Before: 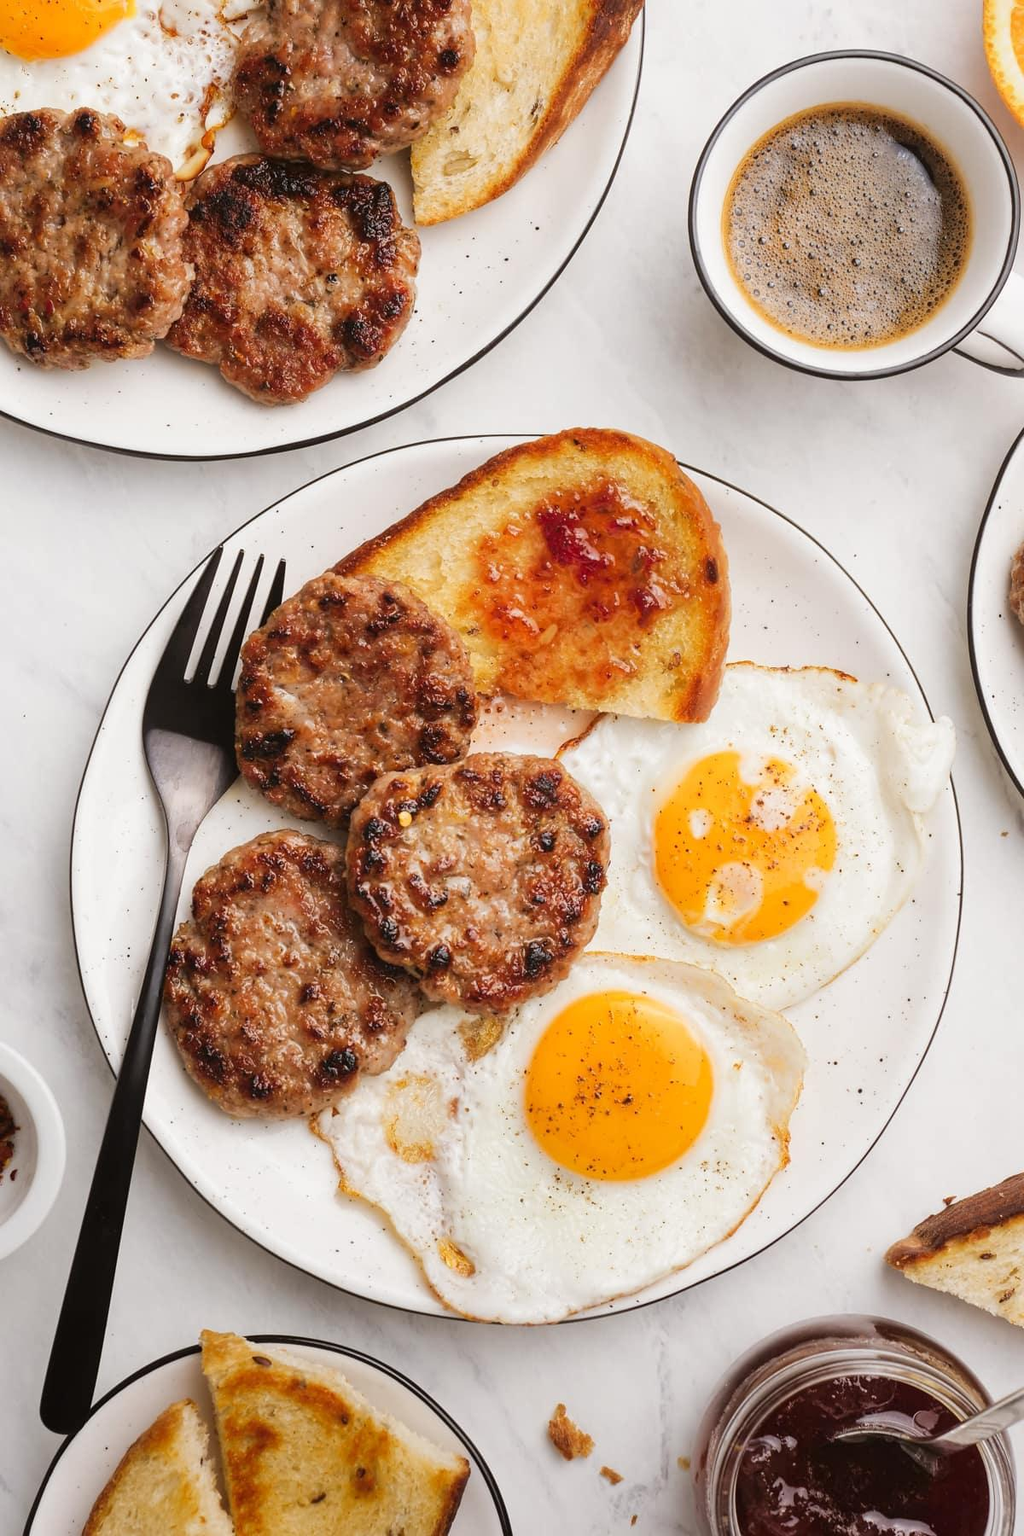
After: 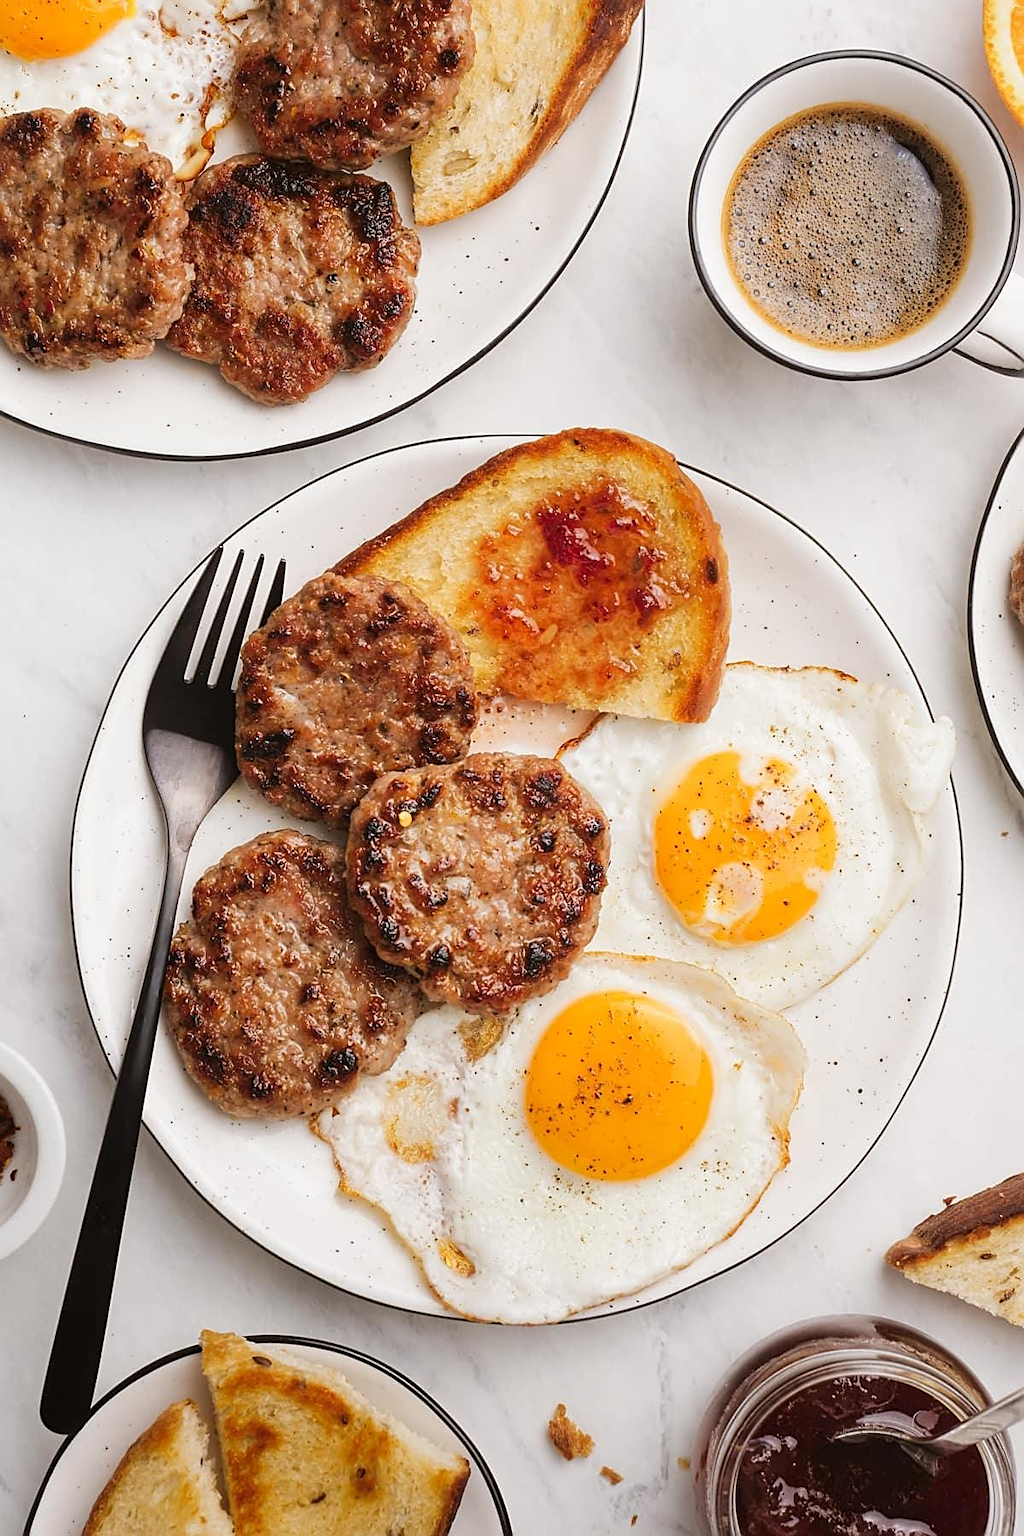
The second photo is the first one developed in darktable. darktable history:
sharpen: on, module defaults
white balance: red 1, blue 1
